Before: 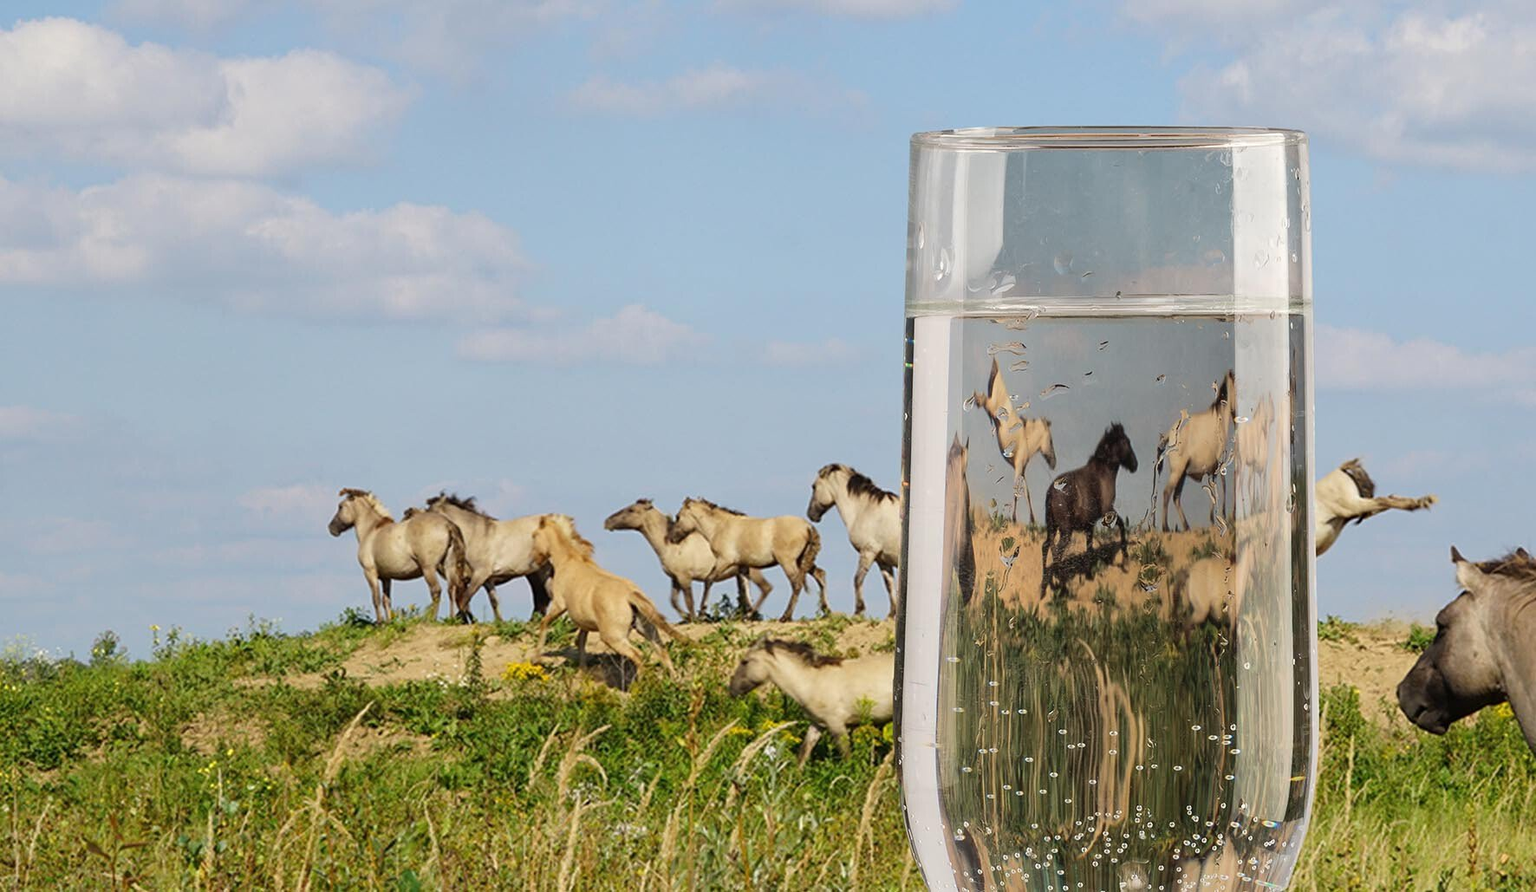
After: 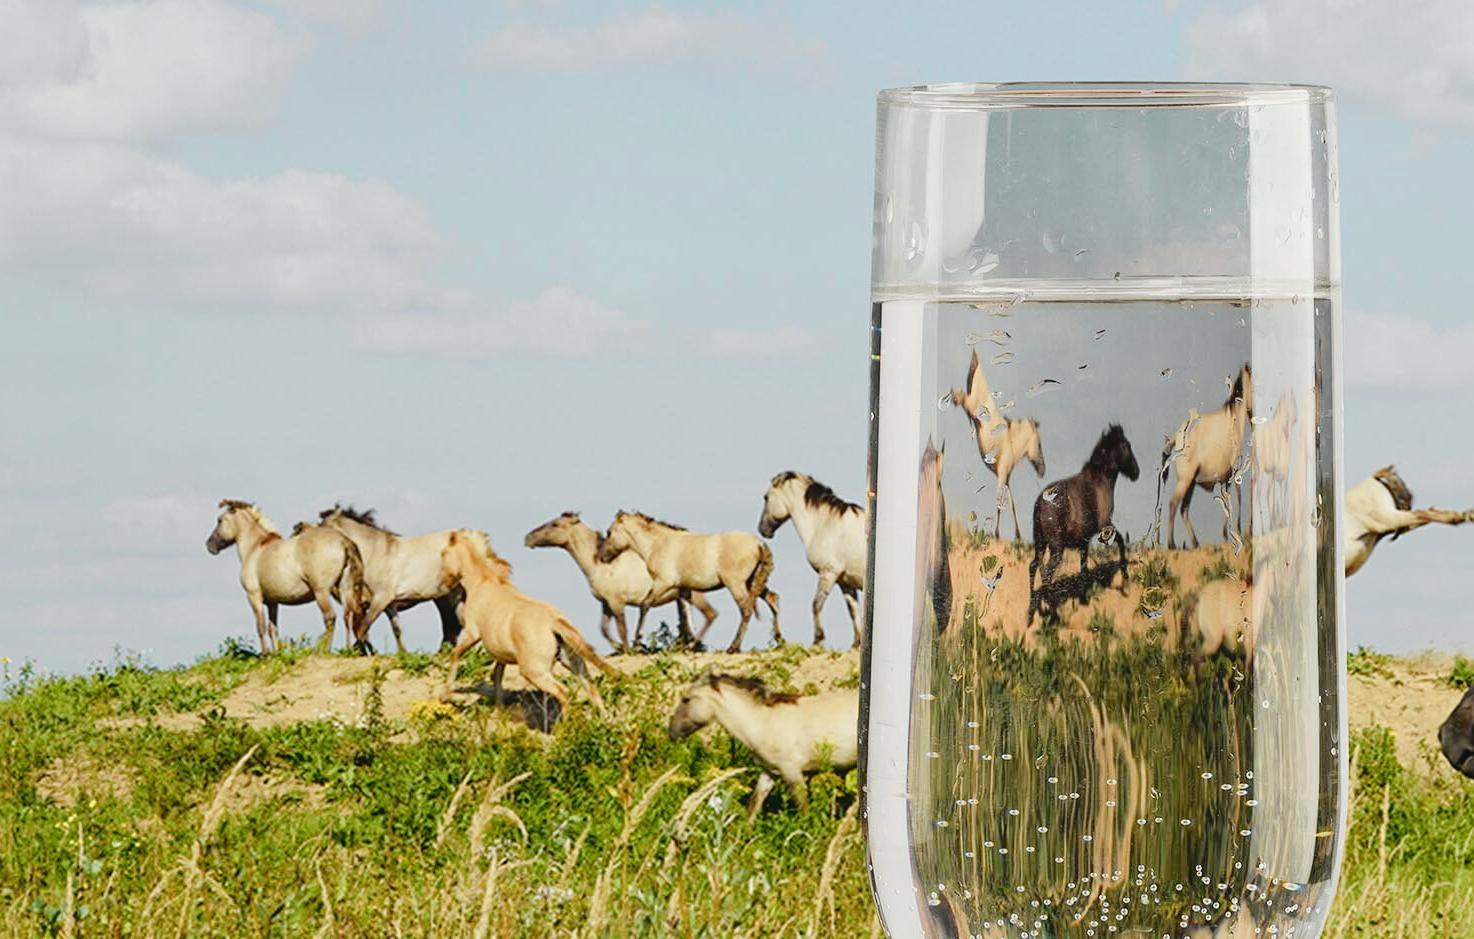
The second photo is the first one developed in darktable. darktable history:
crop: left 9.788%, top 6.254%, right 6.989%, bottom 2.431%
contrast brightness saturation: contrast -0.047, saturation -0.414
tone curve: curves: ch0 [(0, 0.013) (0.137, 0.121) (0.326, 0.386) (0.489, 0.573) (0.663, 0.749) (0.854, 0.897) (1, 0.974)]; ch1 [(0, 0) (0.366, 0.367) (0.475, 0.453) (0.494, 0.493) (0.504, 0.497) (0.544, 0.579) (0.562, 0.619) (0.622, 0.694) (1, 1)]; ch2 [(0, 0) (0.333, 0.346) (0.375, 0.375) (0.424, 0.43) (0.476, 0.492) (0.502, 0.503) (0.533, 0.541) (0.572, 0.615) (0.605, 0.656) (0.641, 0.709) (1, 1)], color space Lab, independent channels, preserve colors none
color balance rgb: perceptual saturation grading › global saturation 0.629%, perceptual saturation grading › highlights -18.019%, perceptual saturation grading › mid-tones 32.991%, perceptual saturation grading › shadows 50.452%, global vibrance 20%
